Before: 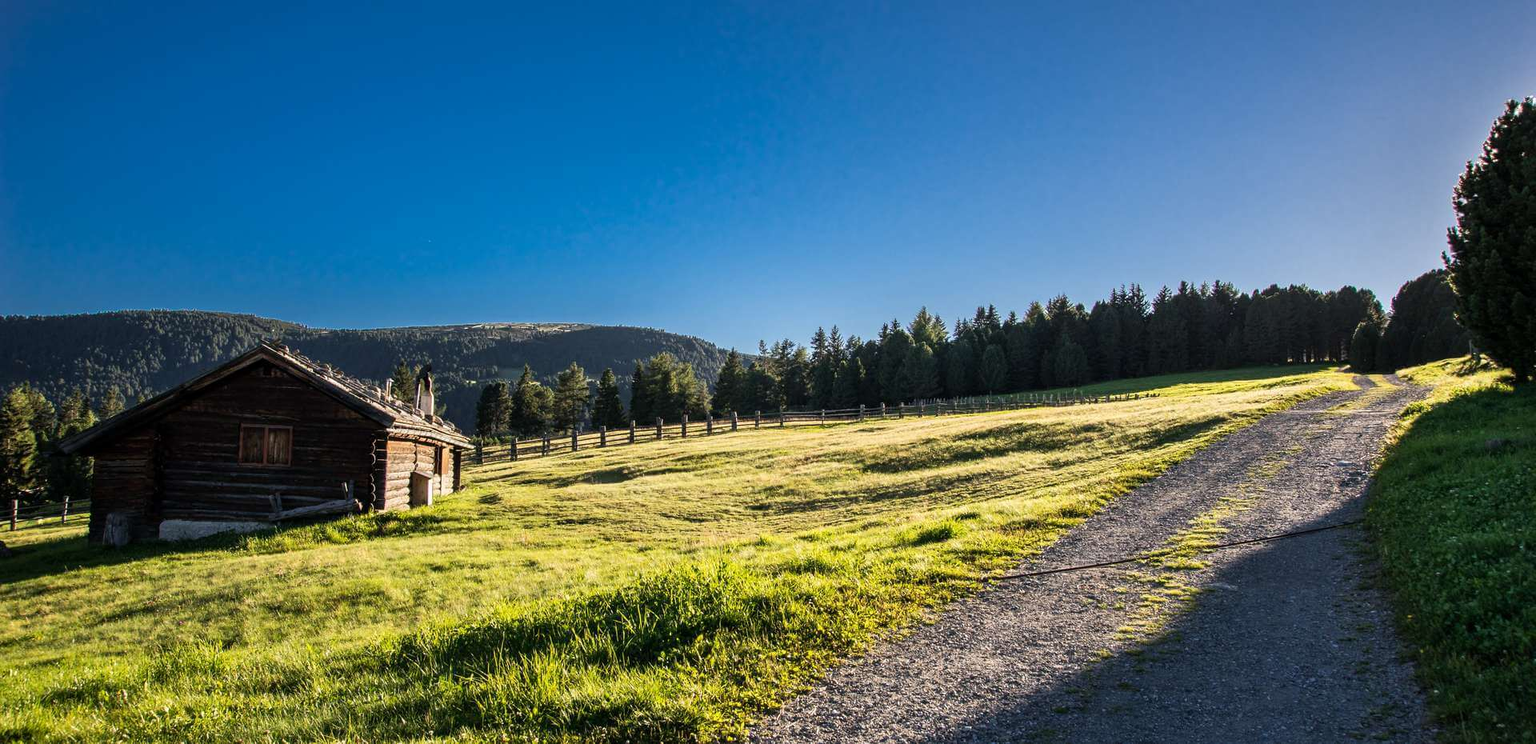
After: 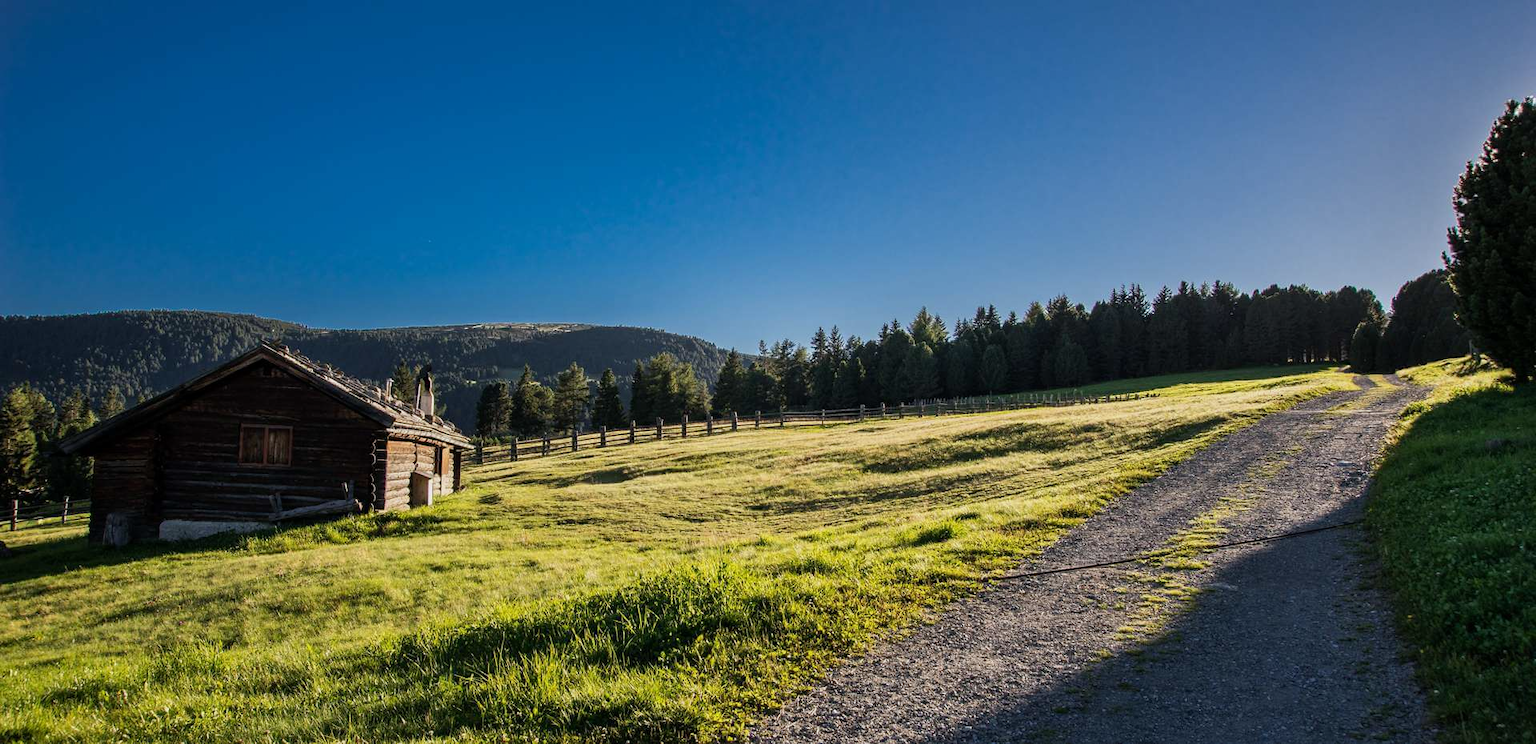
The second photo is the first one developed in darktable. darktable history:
base curve: curves: ch0 [(0, 0) (0.74, 0.67) (1, 1)]
exposure: exposure -0.157 EV, compensate highlight preservation false
